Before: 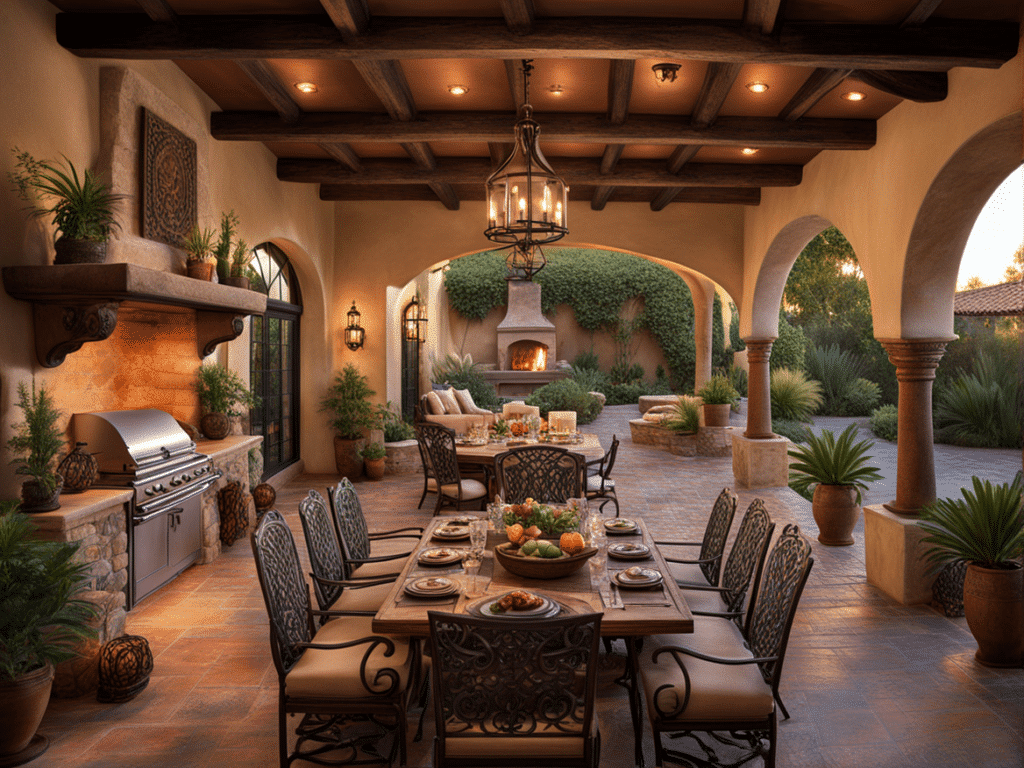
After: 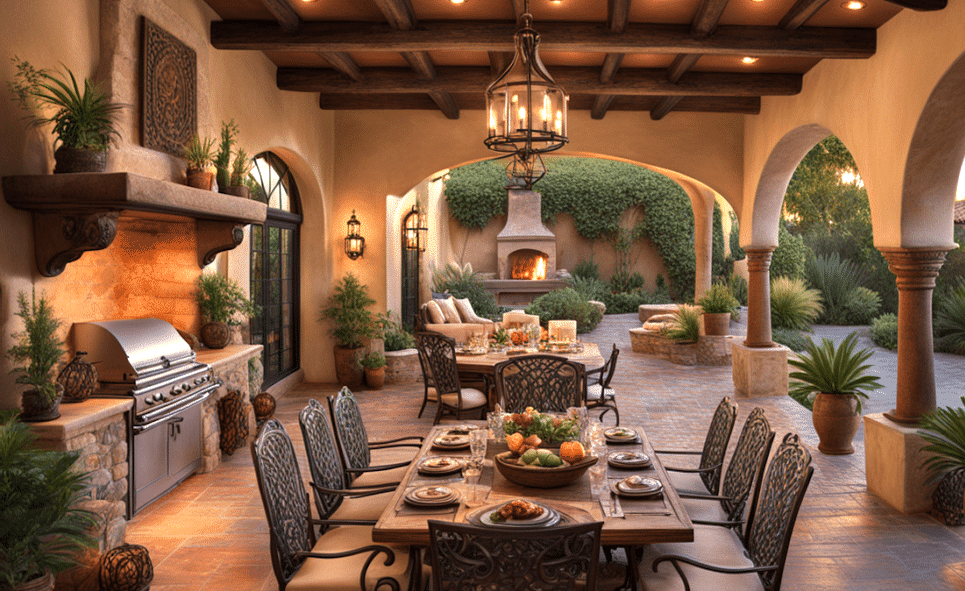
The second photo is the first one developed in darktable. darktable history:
crop and rotate: angle 0.035°, top 11.899%, right 5.601%, bottom 10.993%
exposure: black level correction 0, exposure 0.498 EV, compensate exposure bias true, compensate highlight preservation false
